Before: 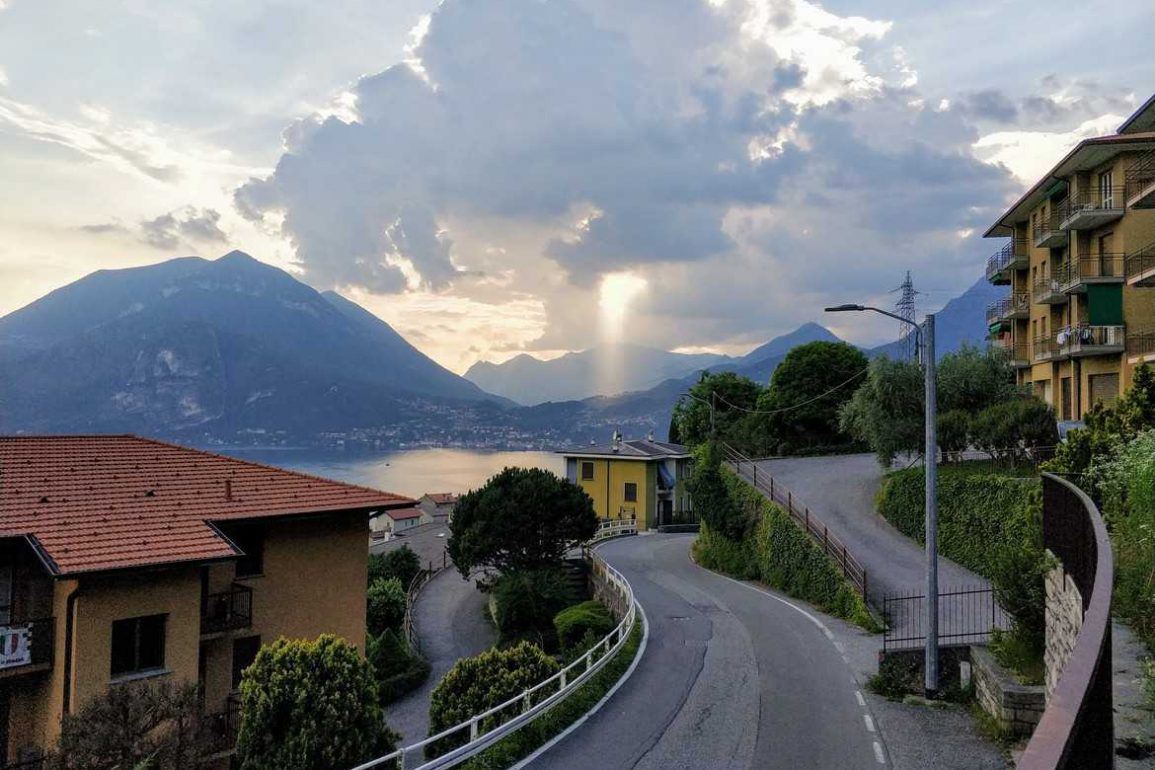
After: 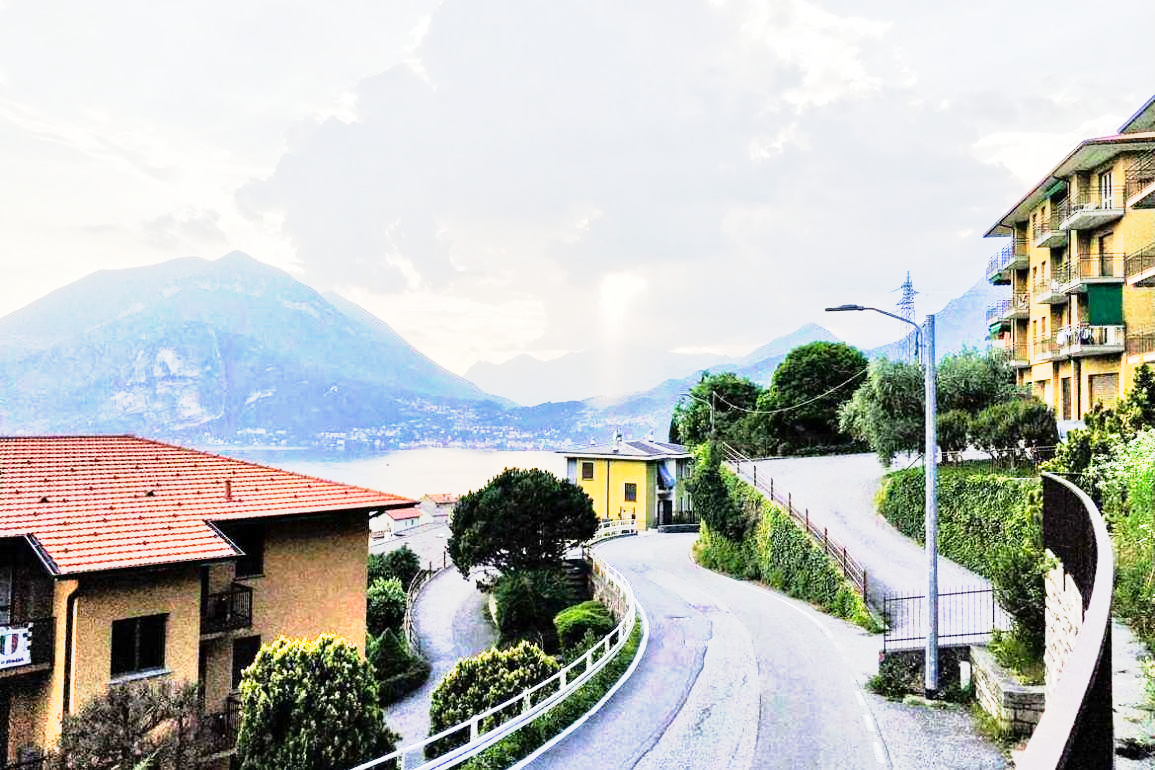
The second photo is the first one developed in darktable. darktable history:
tone curve: curves: ch0 [(0, 0) (0.003, 0.005) (0.011, 0.018) (0.025, 0.041) (0.044, 0.072) (0.069, 0.113) (0.1, 0.163) (0.136, 0.221) (0.177, 0.289) (0.224, 0.366) (0.277, 0.452) (0.335, 0.546) (0.399, 0.65) (0.468, 0.763) (0.543, 0.885) (0.623, 0.93) (0.709, 0.946) (0.801, 0.963) (0.898, 0.981) (1, 1)], preserve colors none
tone equalizer: -7 EV 0.15 EV, -6 EV 0.6 EV, -5 EV 1.15 EV, -4 EV 1.33 EV, -3 EV 1.15 EV, -2 EV 0.6 EV, -1 EV 0.15 EV, mask exposure compensation -0.5 EV
